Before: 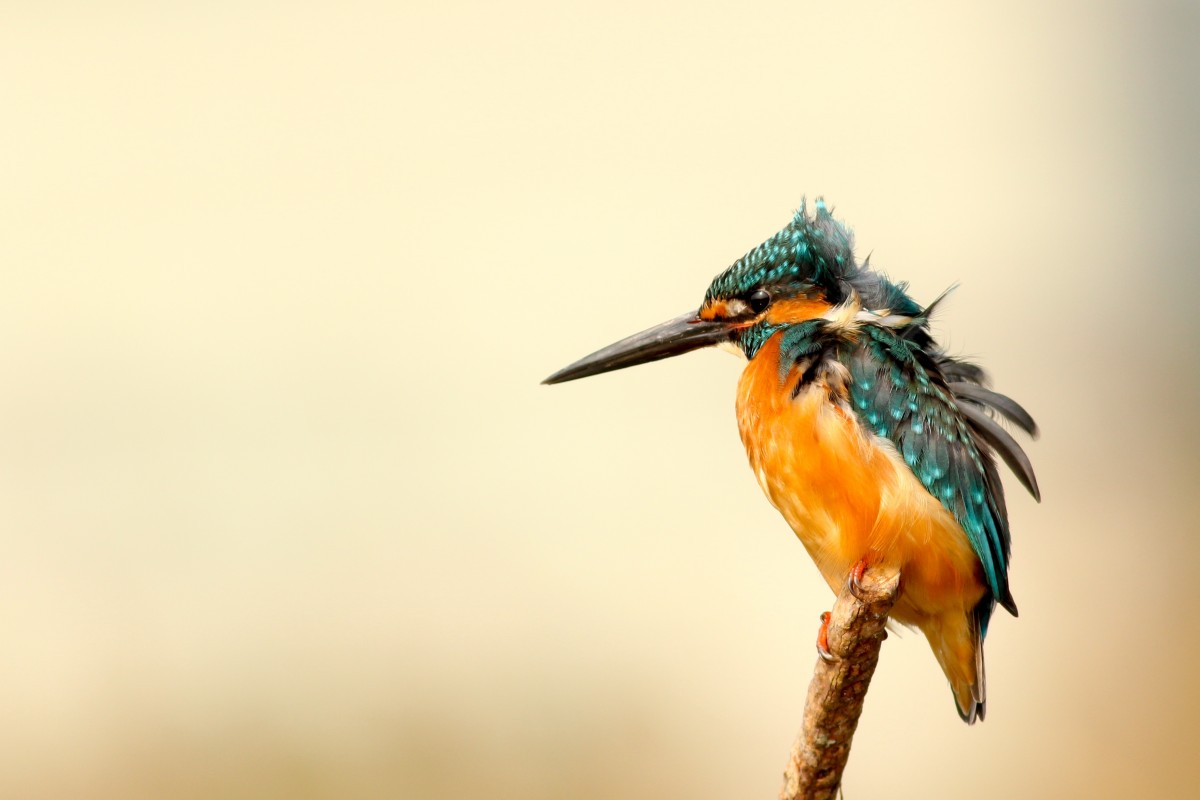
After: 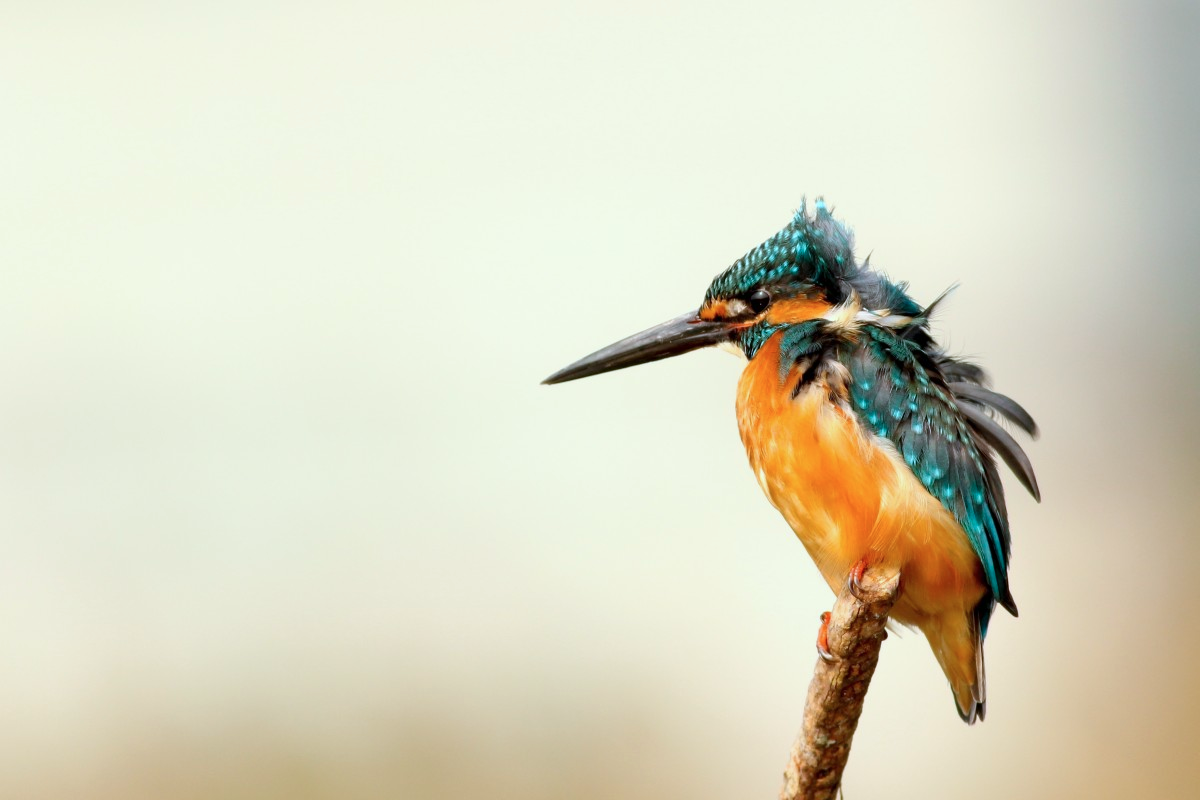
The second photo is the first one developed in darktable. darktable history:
color calibration: x 0.37, y 0.382, temperature 4315.47 K
